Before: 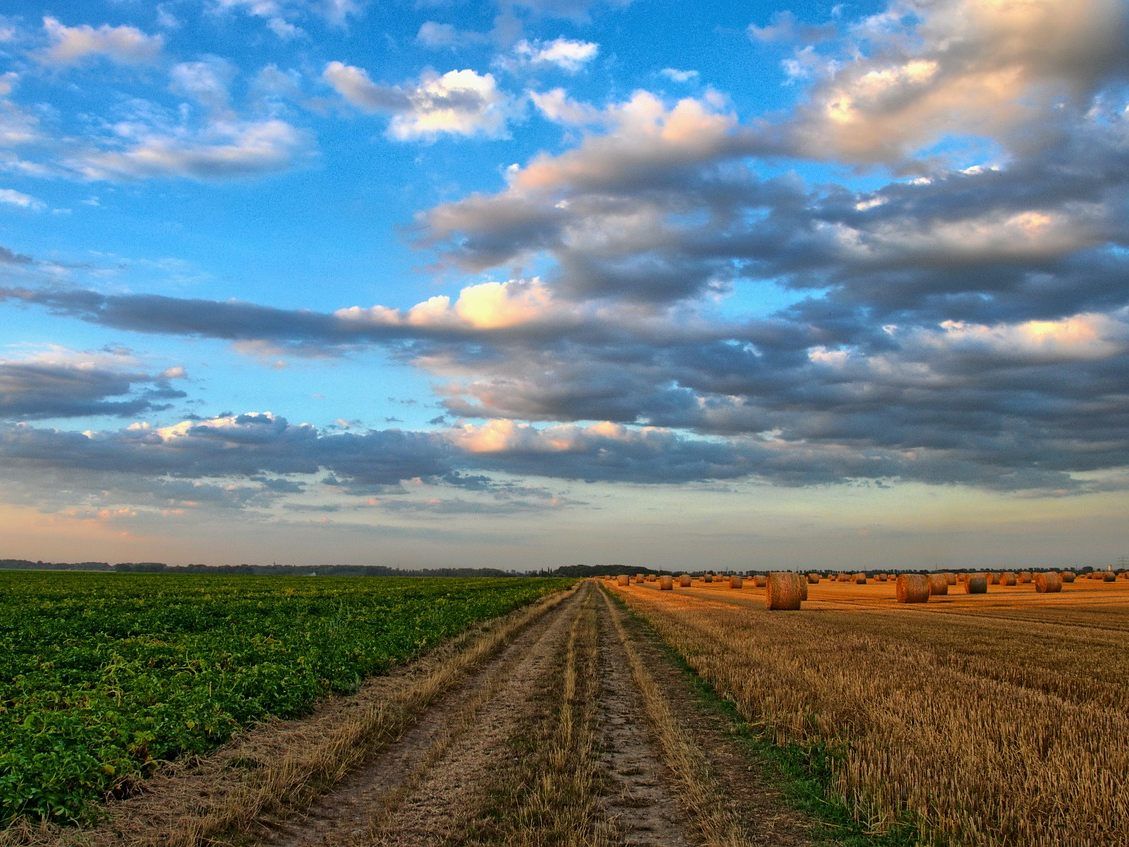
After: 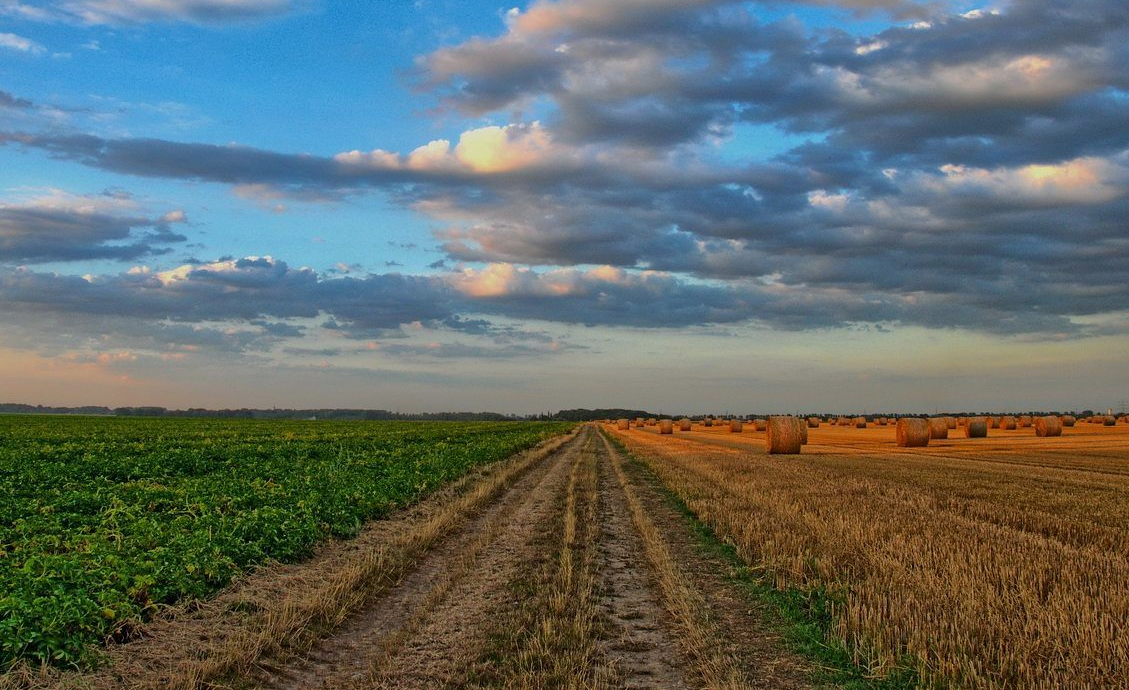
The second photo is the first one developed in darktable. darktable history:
crop and rotate: top 18.507%
tone equalizer: -8 EV 0.25 EV, -7 EV 0.417 EV, -6 EV 0.417 EV, -5 EV 0.25 EV, -3 EV -0.25 EV, -2 EV -0.417 EV, -1 EV -0.417 EV, +0 EV -0.25 EV, edges refinement/feathering 500, mask exposure compensation -1.57 EV, preserve details guided filter
